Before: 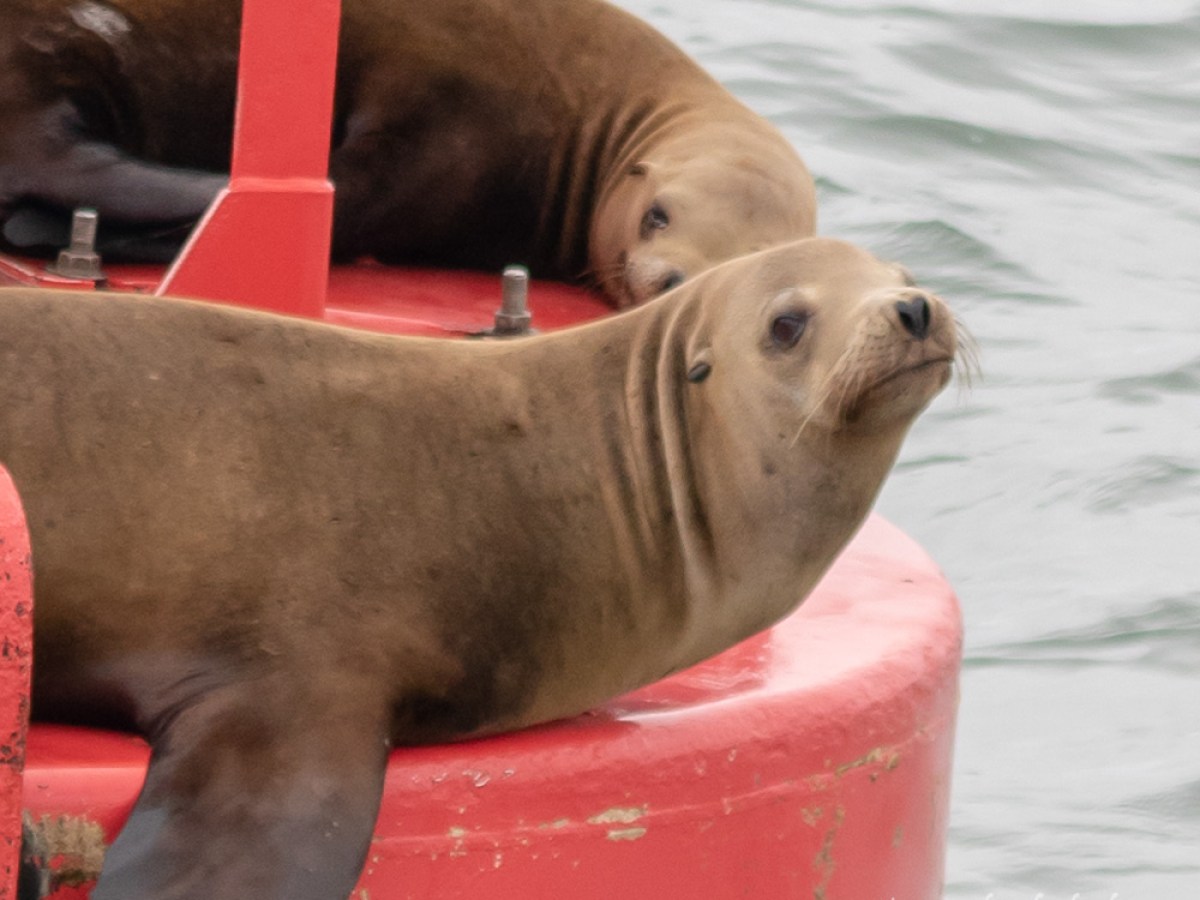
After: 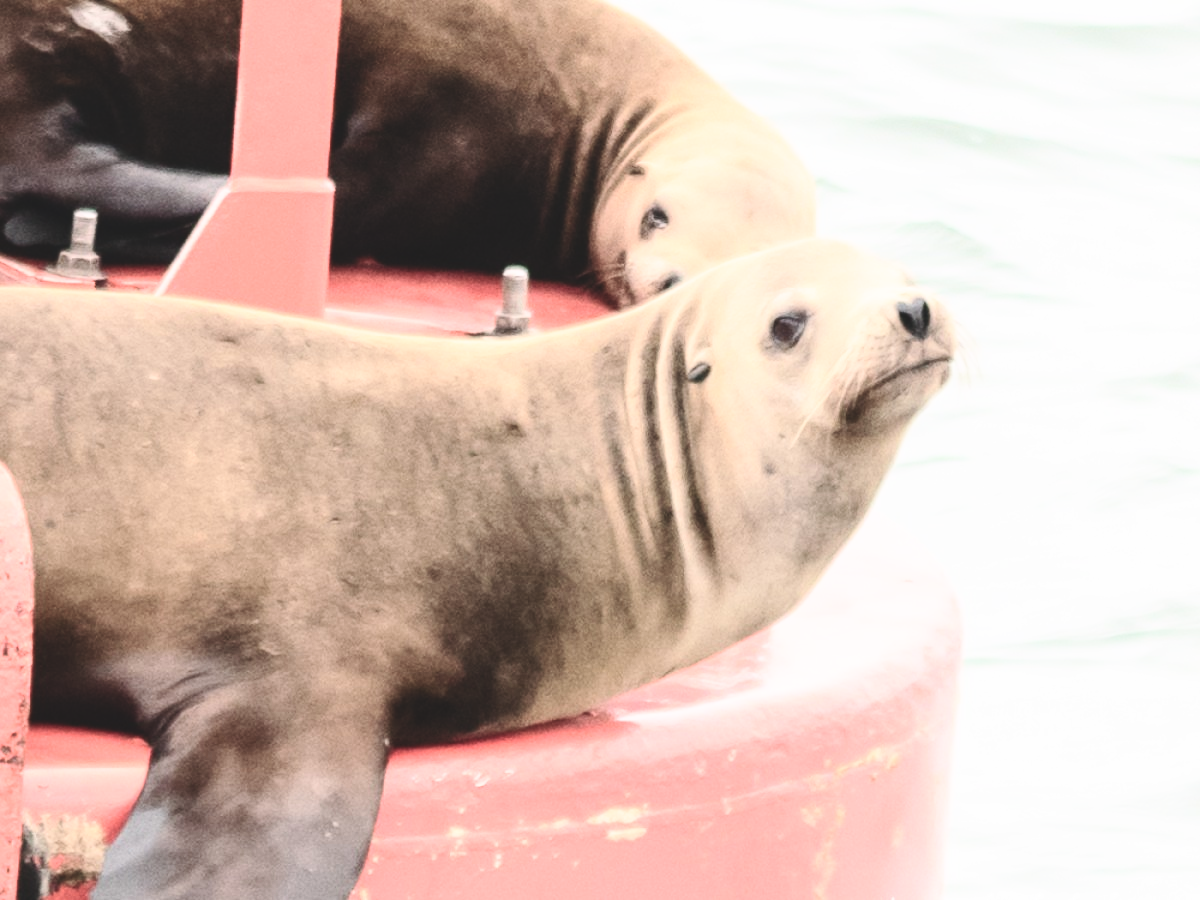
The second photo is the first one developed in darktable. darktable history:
base curve: curves: ch0 [(0, 0) (0.028, 0.03) (0.121, 0.232) (0.46, 0.748) (0.859, 0.968) (1, 1)], preserve colors none
contrast brightness saturation: contrast 0.5, saturation -0.1
exposure: black level correction -0.041, exposure 0.064 EV, compensate highlight preservation false
